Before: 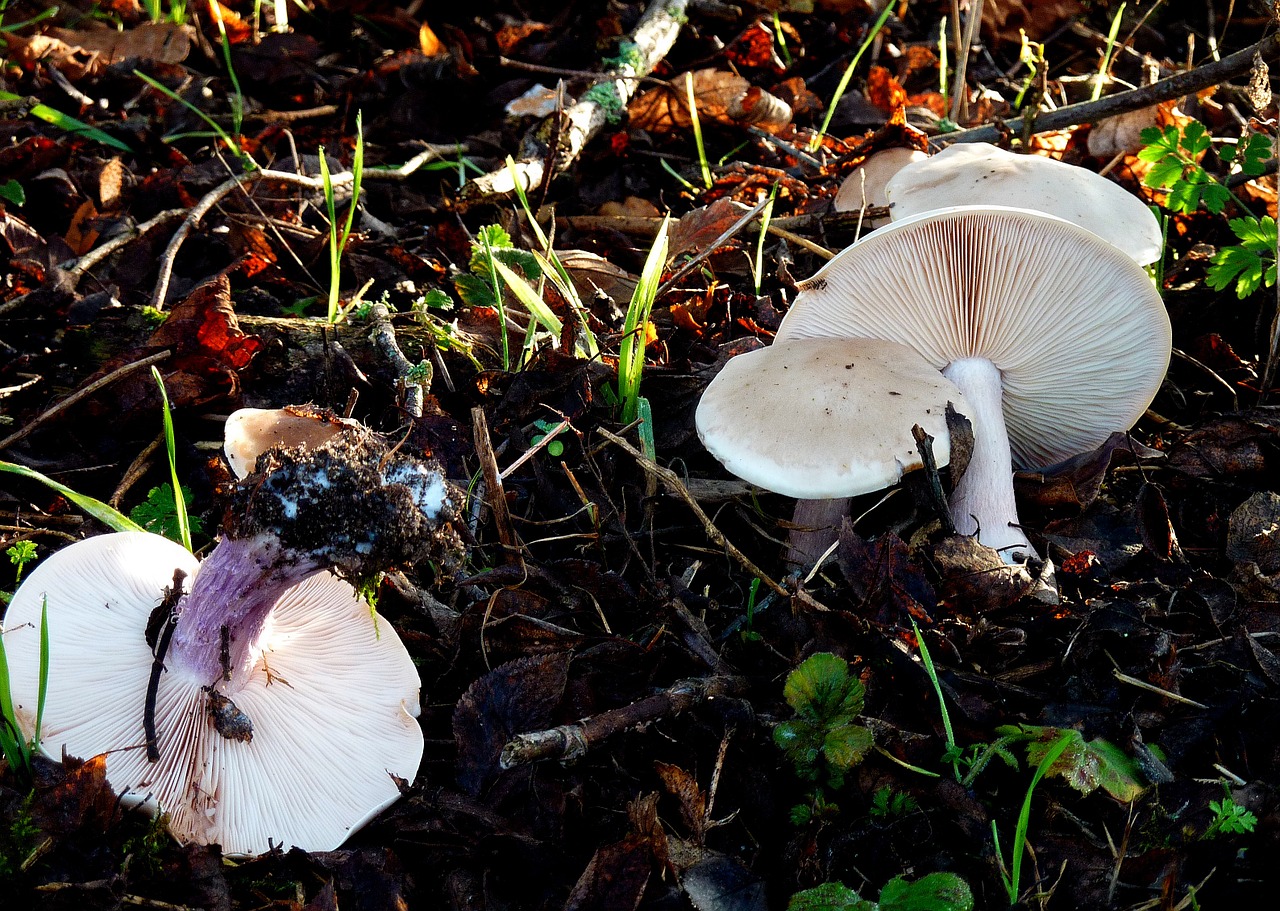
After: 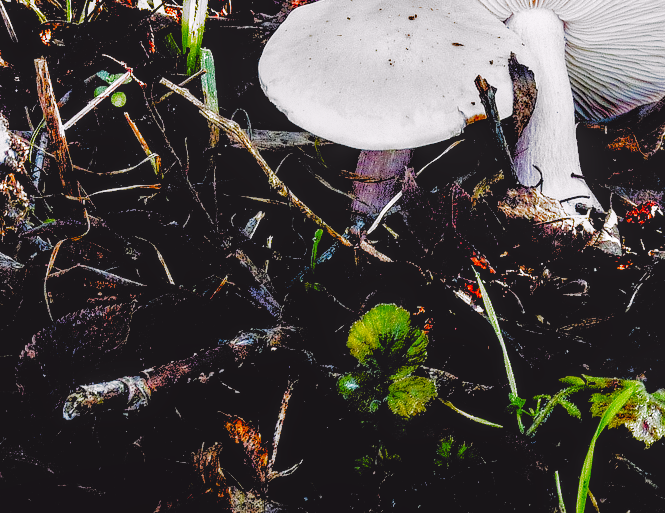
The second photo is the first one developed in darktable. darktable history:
crop: left 34.202%, top 38.372%, right 13.841%, bottom 5.269%
tone equalizer: -8 EV -0.775 EV, -7 EV -0.728 EV, -6 EV -0.62 EV, -5 EV -0.404 EV, -3 EV 0.396 EV, -2 EV 0.6 EV, -1 EV 0.69 EV, +0 EV 0.774 EV
local contrast: highlights 35%, detail 135%
shadows and highlights: on, module defaults
haze removal: strength 0.102, adaptive false
tone curve: curves: ch0 [(0, 0.036) (0.119, 0.115) (0.461, 0.479) (0.715, 0.767) (0.817, 0.865) (1, 0.998)]; ch1 [(0, 0) (0.377, 0.416) (0.44, 0.461) (0.487, 0.49) (0.514, 0.525) (0.538, 0.561) (0.67, 0.713) (1, 1)]; ch2 [(0, 0) (0.38, 0.405) (0.463, 0.445) (0.492, 0.486) (0.529, 0.533) (0.578, 0.59) (0.653, 0.698) (1, 1)], color space Lab, independent channels, preserve colors none
exposure: black level correction 0, exposure 0.695 EV, compensate exposure bias true, compensate highlight preservation false
filmic rgb: black relative exposure -5.14 EV, white relative exposure 3.99 EV, threshold -0.302 EV, transition 3.19 EV, structure ↔ texture 99.16%, hardness 2.9, contrast 1.299, highlights saturation mix -30.57%, preserve chrominance no, color science v3 (2019), use custom middle-gray values true, enable highlight reconstruction true
